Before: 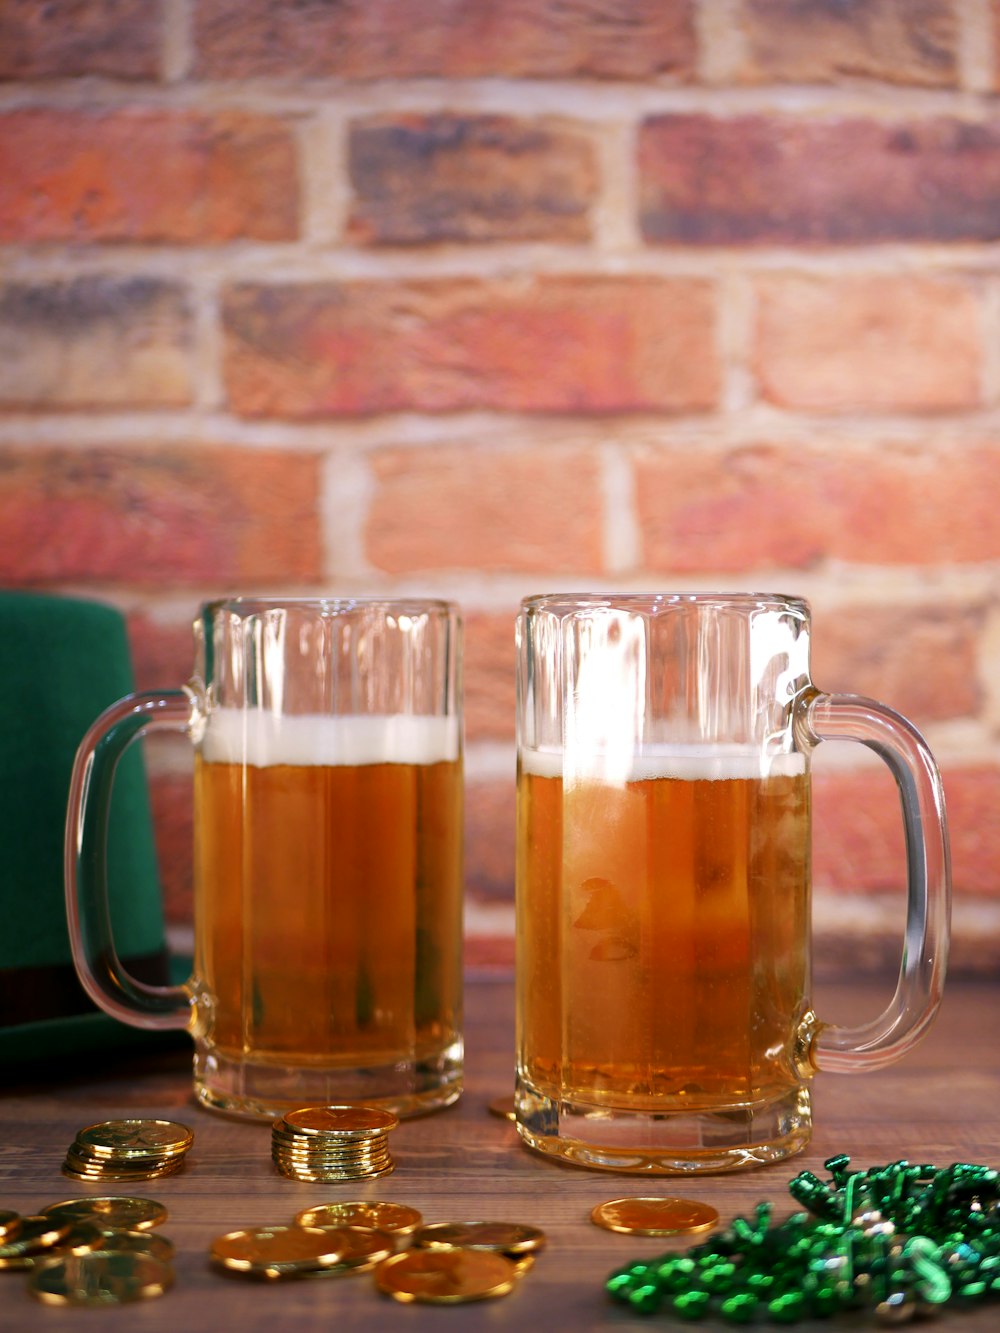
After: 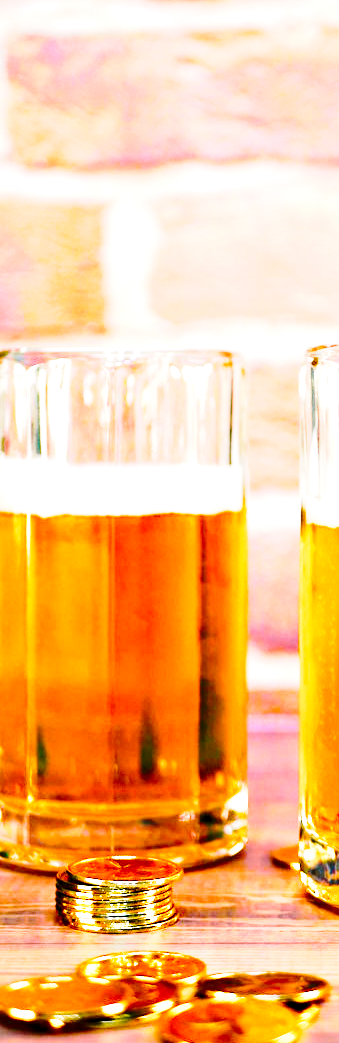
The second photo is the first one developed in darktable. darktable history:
base curve: curves: ch0 [(0, 0) (0.028, 0.03) (0.121, 0.232) (0.46, 0.748) (0.859, 0.968) (1, 1)], preserve colors none
contrast equalizer: octaves 7, y [[0.6 ×6], [0.55 ×6], [0 ×6], [0 ×6], [0 ×6]]
crop and rotate: left 21.645%, top 18.772%, right 44.361%, bottom 2.982%
tone curve: curves: ch0 [(0, 0) (0.087, 0.054) (0.281, 0.245) (0.506, 0.526) (0.8, 0.824) (0.994, 0.955)]; ch1 [(0, 0) (0.27, 0.195) (0.406, 0.435) (0.452, 0.474) (0.495, 0.5) (0.514, 0.508) (0.537, 0.556) (0.654, 0.689) (1, 1)]; ch2 [(0, 0) (0.269, 0.299) (0.459, 0.441) (0.498, 0.499) (0.523, 0.52) (0.551, 0.549) (0.633, 0.625) (0.659, 0.681) (0.718, 0.764) (1, 1)], color space Lab, independent channels, preserve colors none
color balance rgb: shadows lift › luminance -7.329%, shadows lift › chroma 2.291%, shadows lift › hue 162.42°, perceptual saturation grading › global saturation 20%, perceptual saturation grading › highlights -25.541%, perceptual saturation grading › shadows 24.367%, perceptual brilliance grading › global brilliance 18.745%, global vibrance 20%
exposure: black level correction 0, exposure 1.103 EV, compensate exposure bias true, compensate highlight preservation false
